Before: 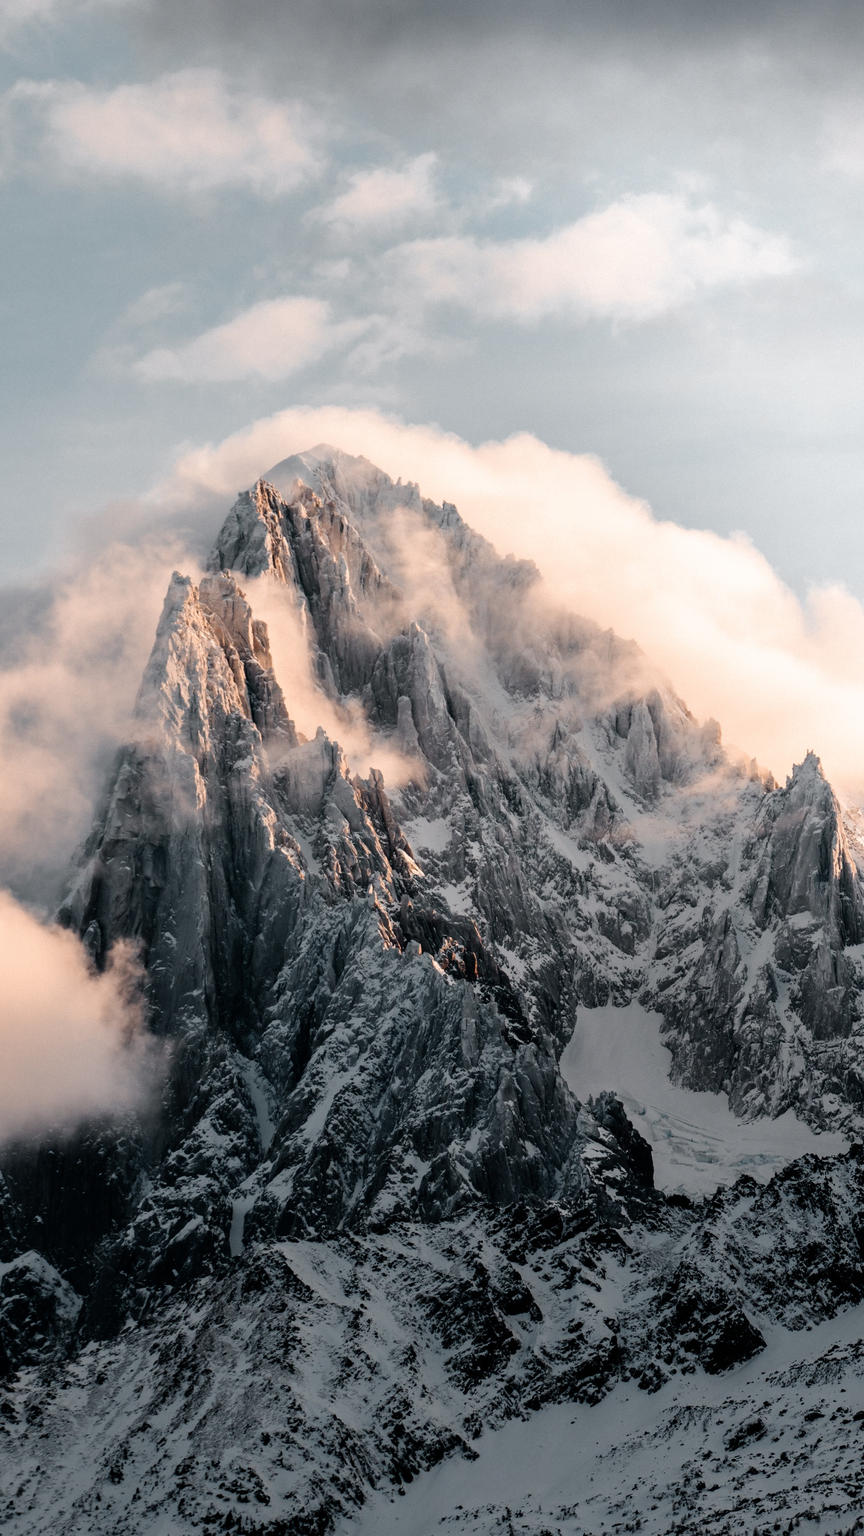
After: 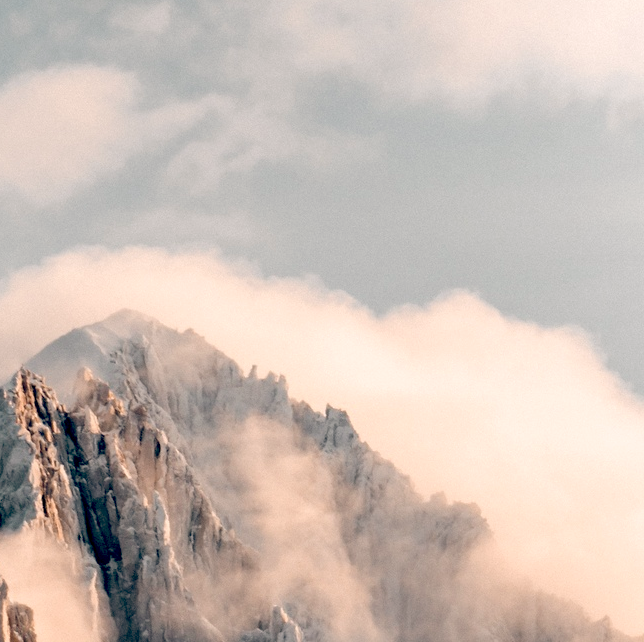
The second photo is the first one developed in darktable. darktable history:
crop: left 28.64%, top 16.832%, right 26.637%, bottom 58.055%
color balance: lift [0.975, 0.993, 1, 1.015], gamma [1.1, 1, 1, 0.945], gain [1, 1.04, 1, 0.95]
